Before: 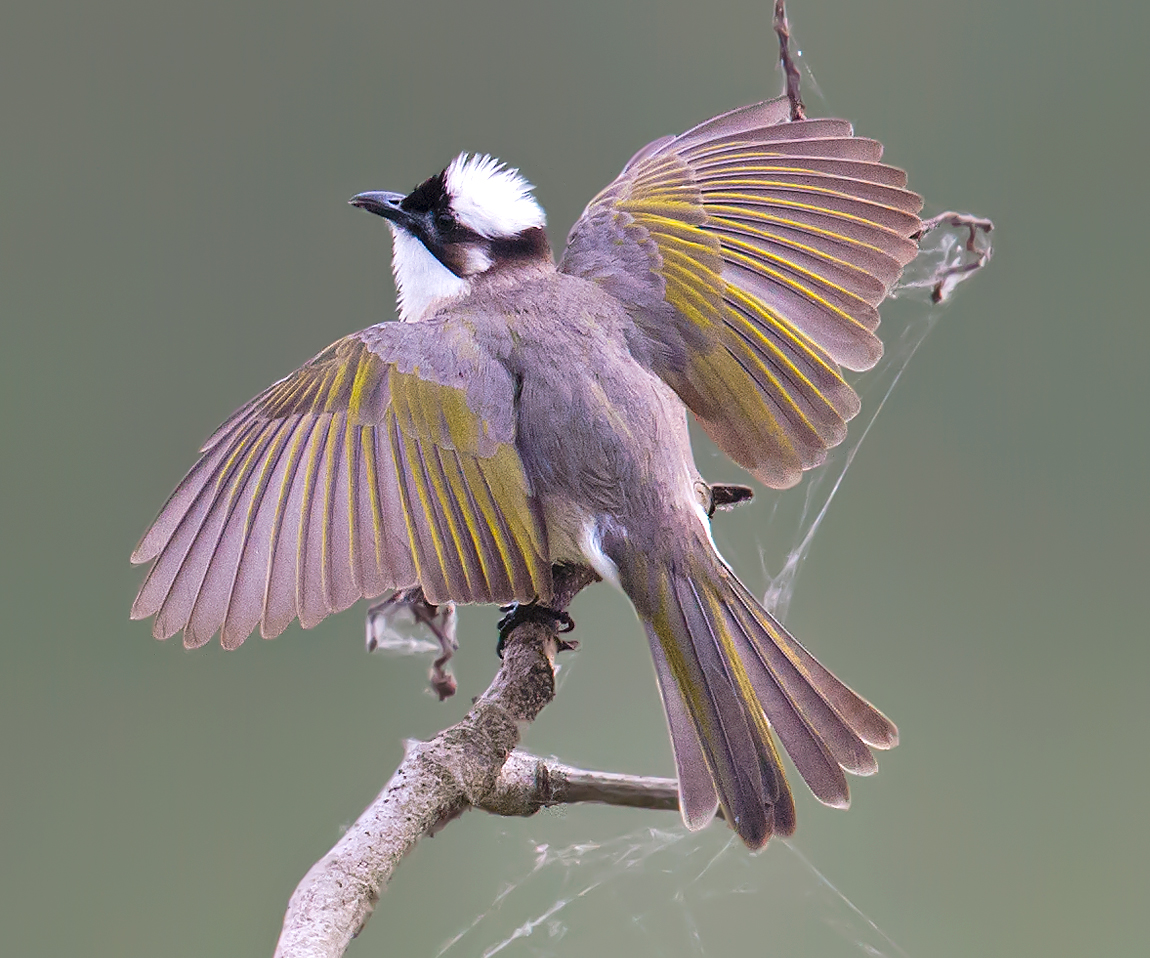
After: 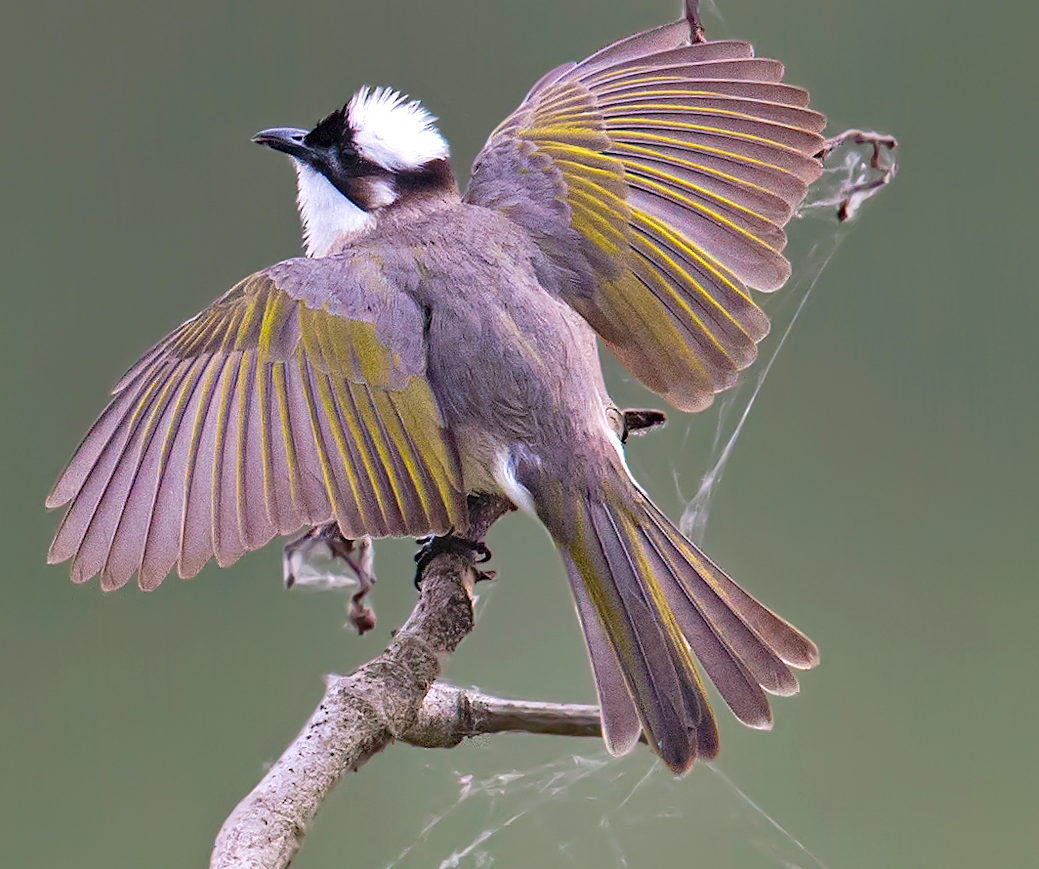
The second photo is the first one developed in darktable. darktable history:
exposure: compensate exposure bias true, compensate highlight preservation false
crop and rotate: angle 1.88°, left 6.051%, top 5.676%
haze removal: strength 0.28, distance 0.244, compatibility mode true, adaptive false
